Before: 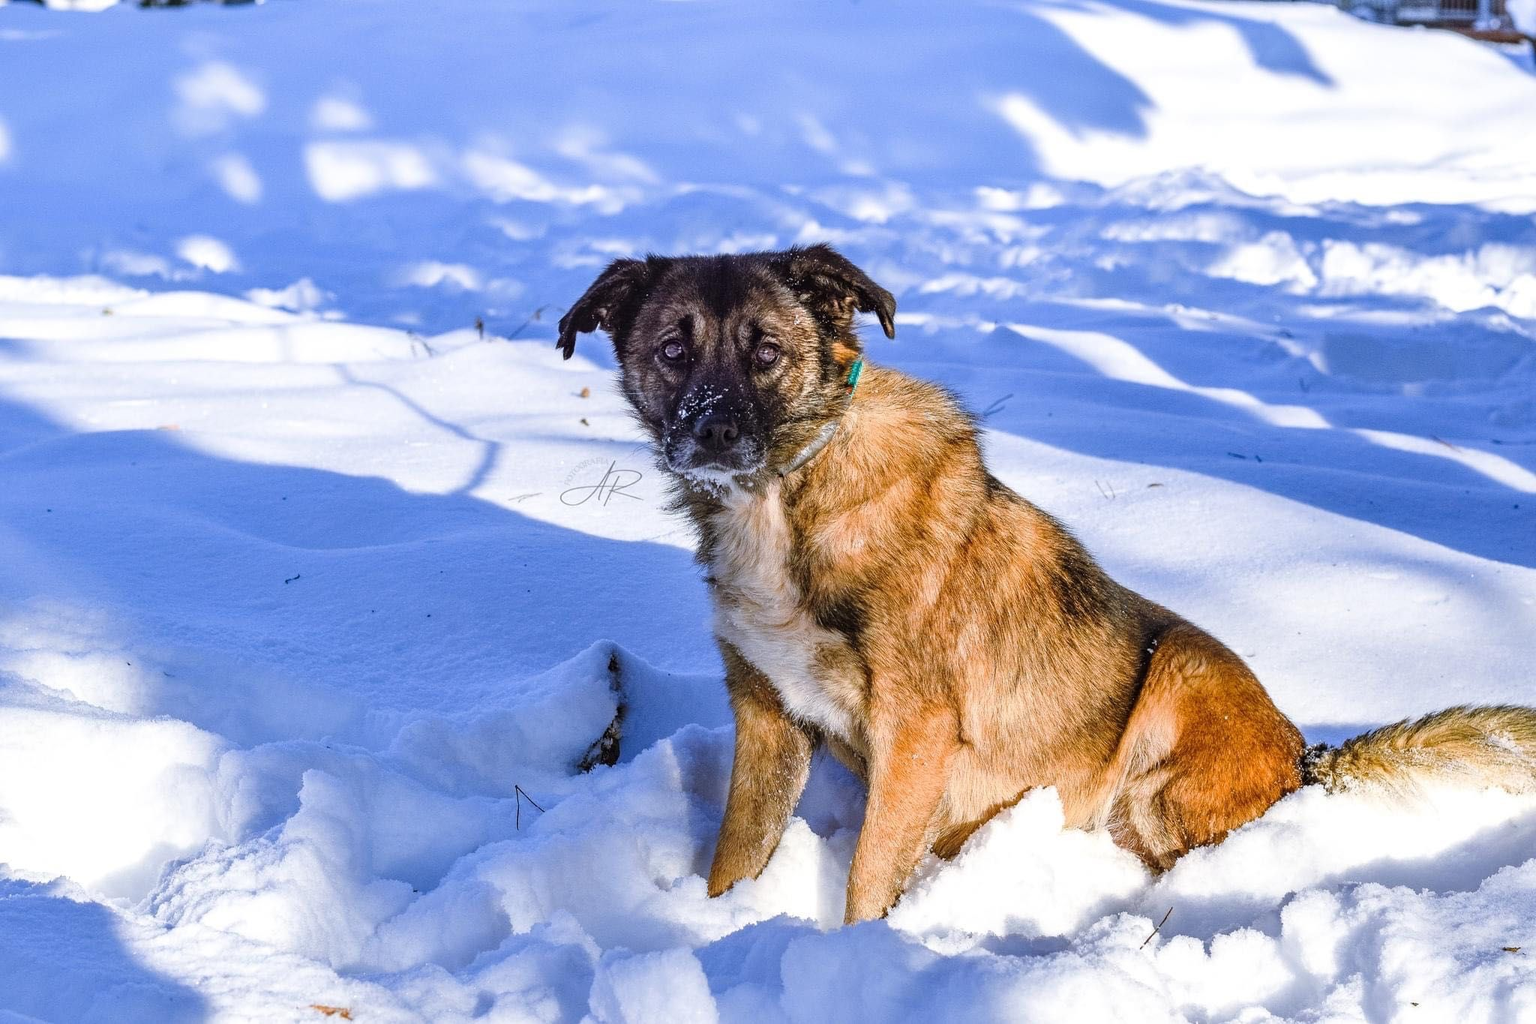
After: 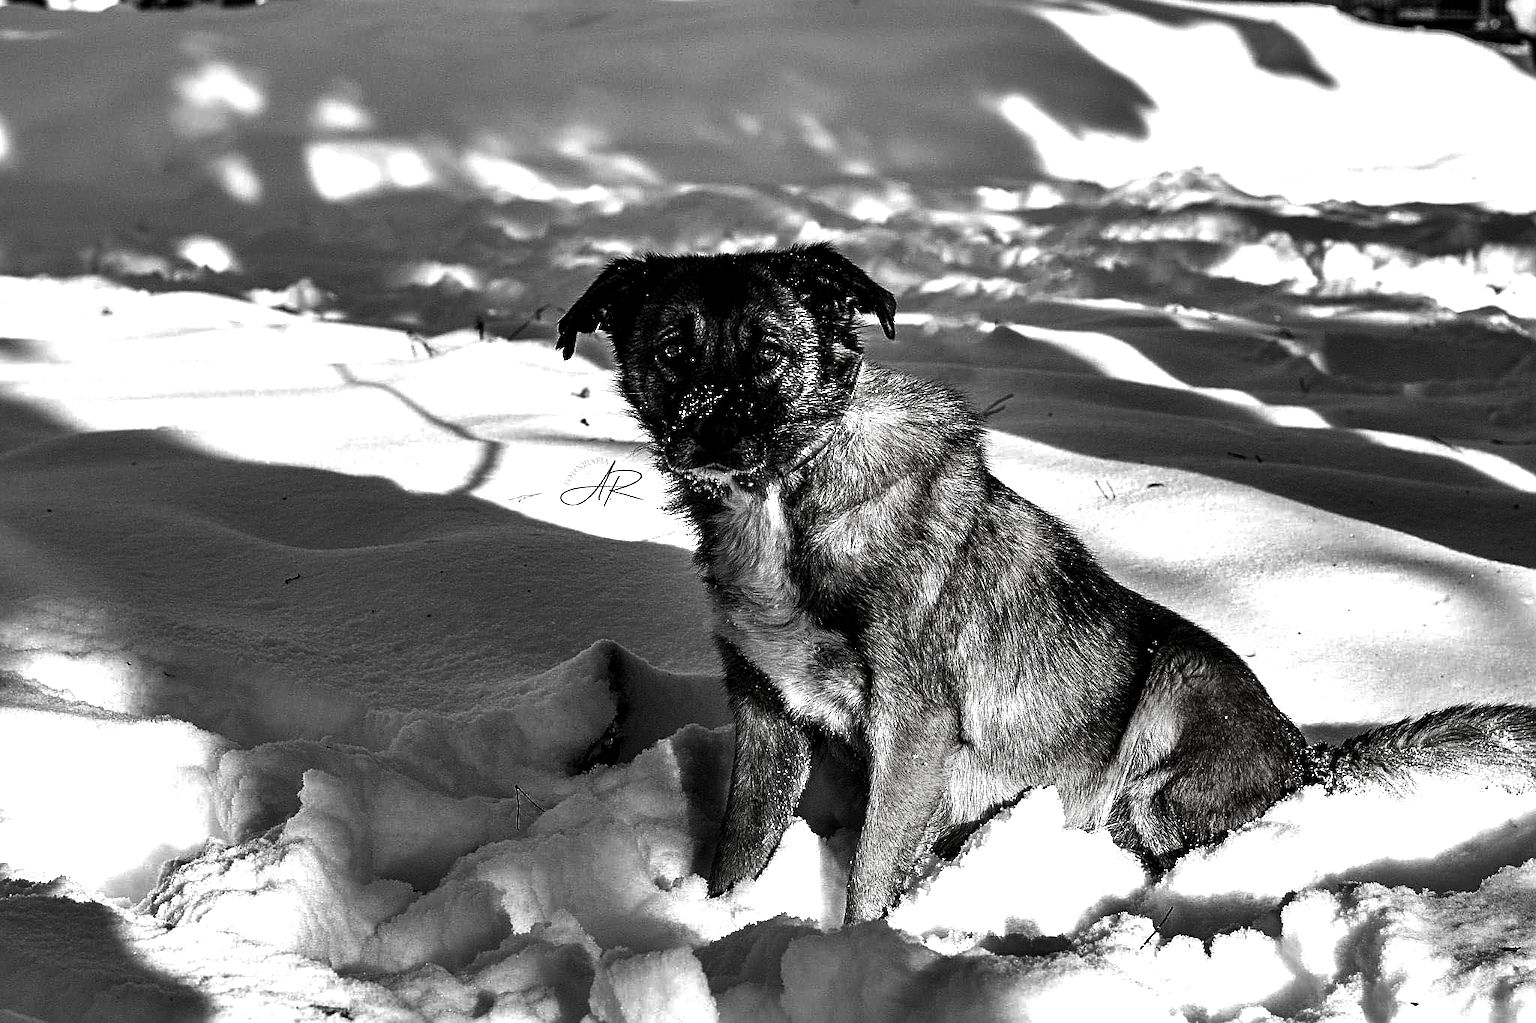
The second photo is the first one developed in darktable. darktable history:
contrast equalizer: octaves 7, y [[0.6 ×6], [0.55 ×6], [0 ×6], [0 ×6], [0 ×6]]
exposure: exposure 0.131 EV, compensate exposure bias true, compensate highlight preservation false
sharpen: on, module defaults
contrast brightness saturation: contrast -0.027, brightness -0.572, saturation -0.99
